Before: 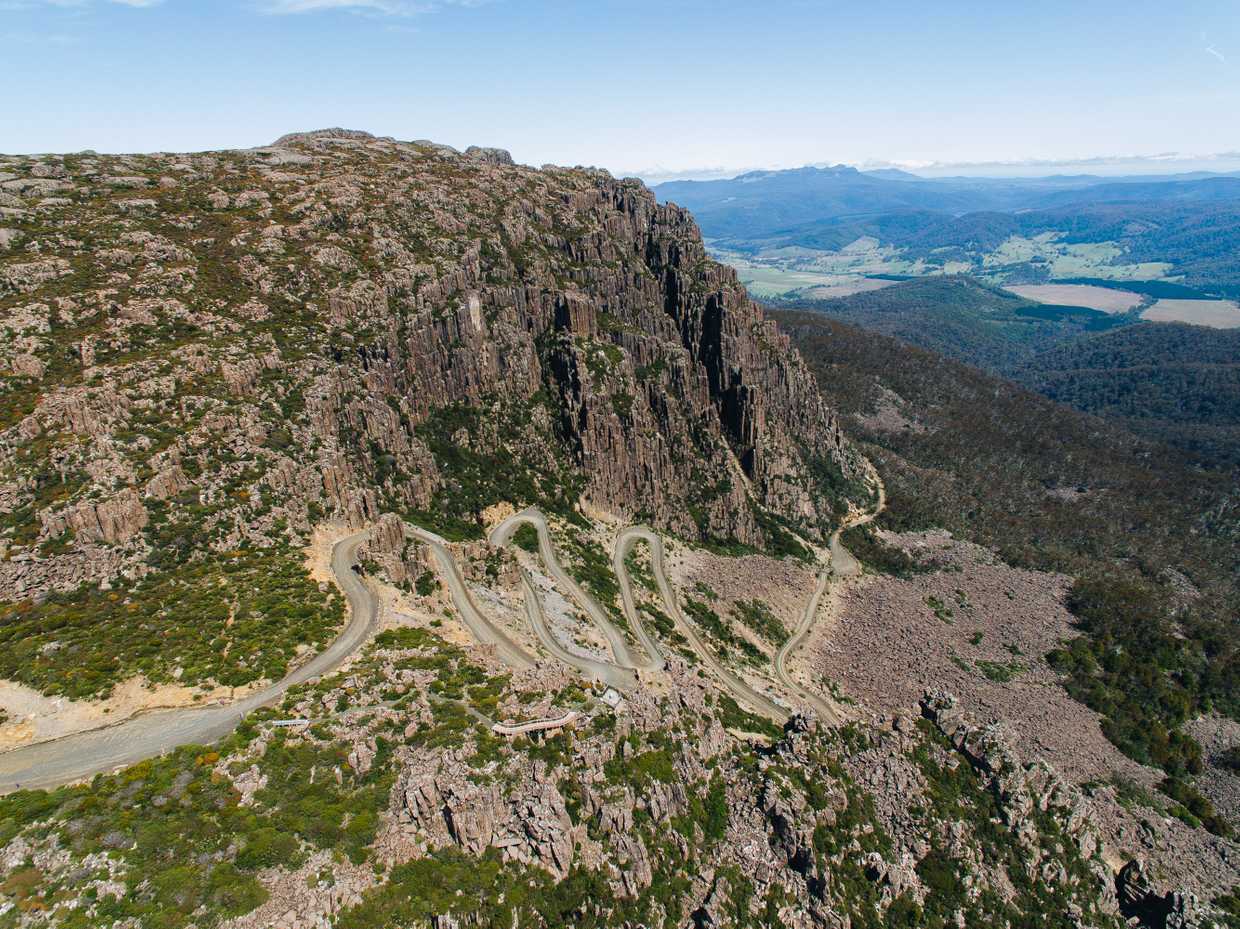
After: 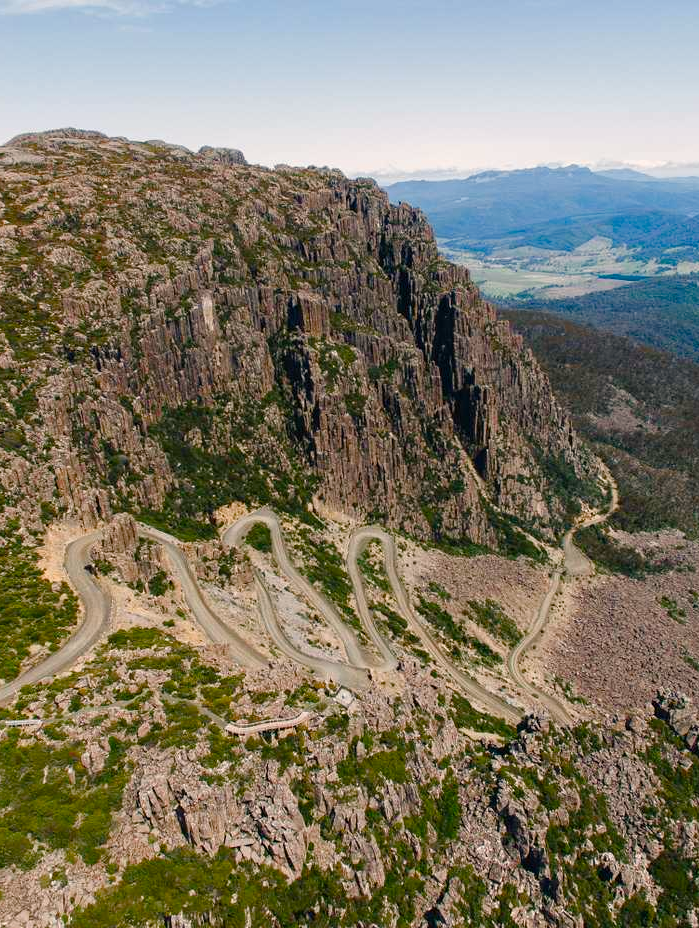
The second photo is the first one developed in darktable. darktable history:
crop: left 21.6%, right 21.971%, bottom 0.008%
color balance rgb: highlights gain › chroma 3.026%, highlights gain › hue 60.09°, perceptual saturation grading › global saturation 25.489%, perceptual saturation grading › highlights -50.304%, perceptual saturation grading › shadows 30.52%, global vibrance 11.099%
